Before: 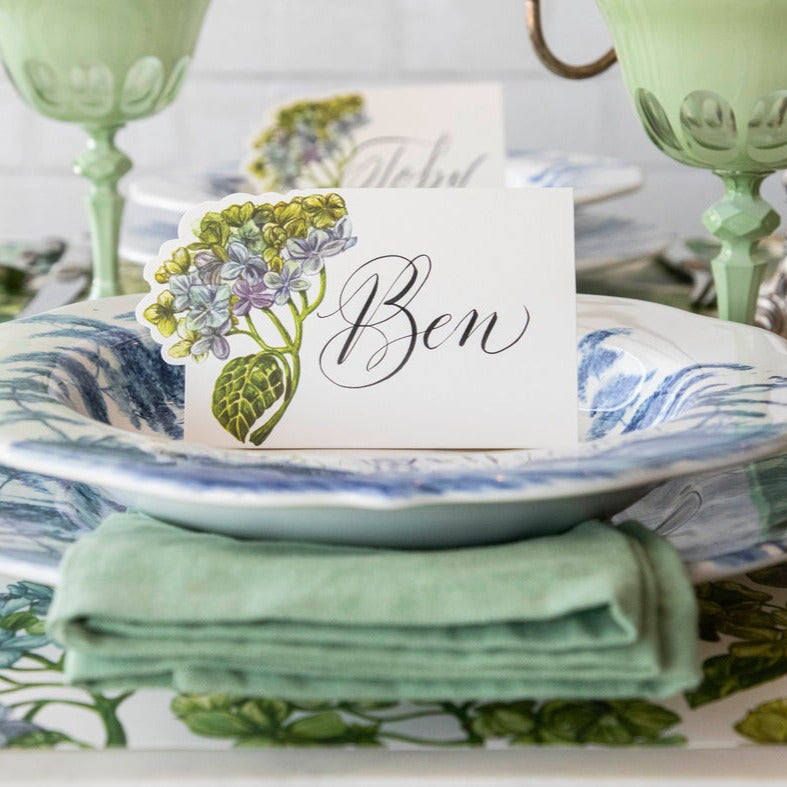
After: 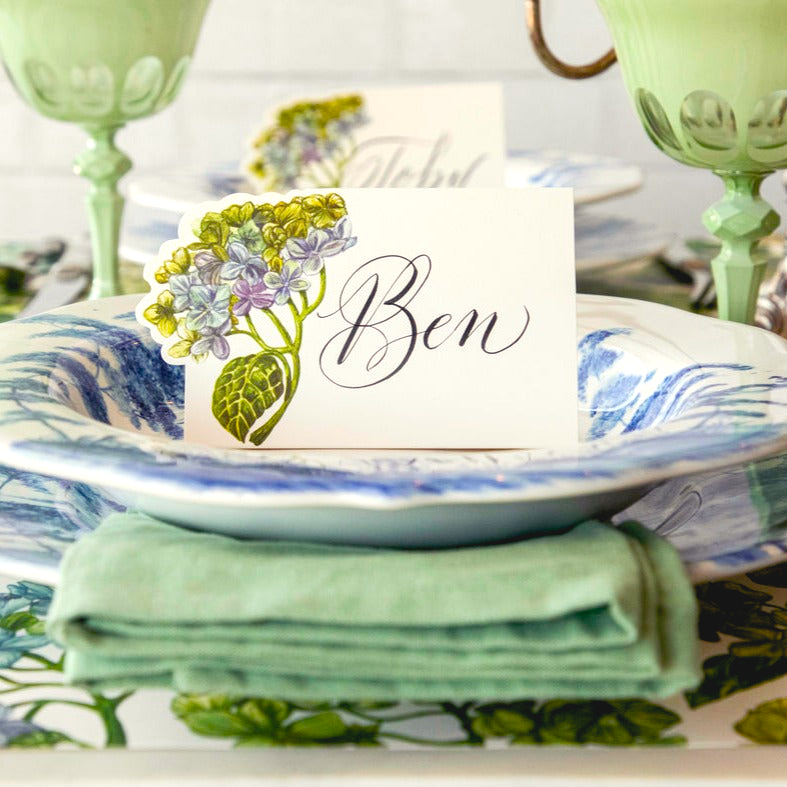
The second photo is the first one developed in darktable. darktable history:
contrast brightness saturation: contrast -0.1, brightness 0.05, saturation 0.08
color balance rgb: shadows lift › luminance -21.66%, shadows lift › chroma 6.57%, shadows lift › hue 270°, power › chroma 0.68%, power › hue 60°, highlights gain › luminance 6.08%, highlights gain › chroma 1.33%, highlights gain › hue 90°, global offset › luminance -0.87%, perceptual saturation grading › global saturation 26.86%, perceptual saturation grading › highlights -28.39%, perceptual saturation grading › mid-tones 15.22%, perceptual saturation grading › shadows 33.98%, perceptual brilliance grading › highlights 10%, perceptual brilliance grading › mid-tones 5%
